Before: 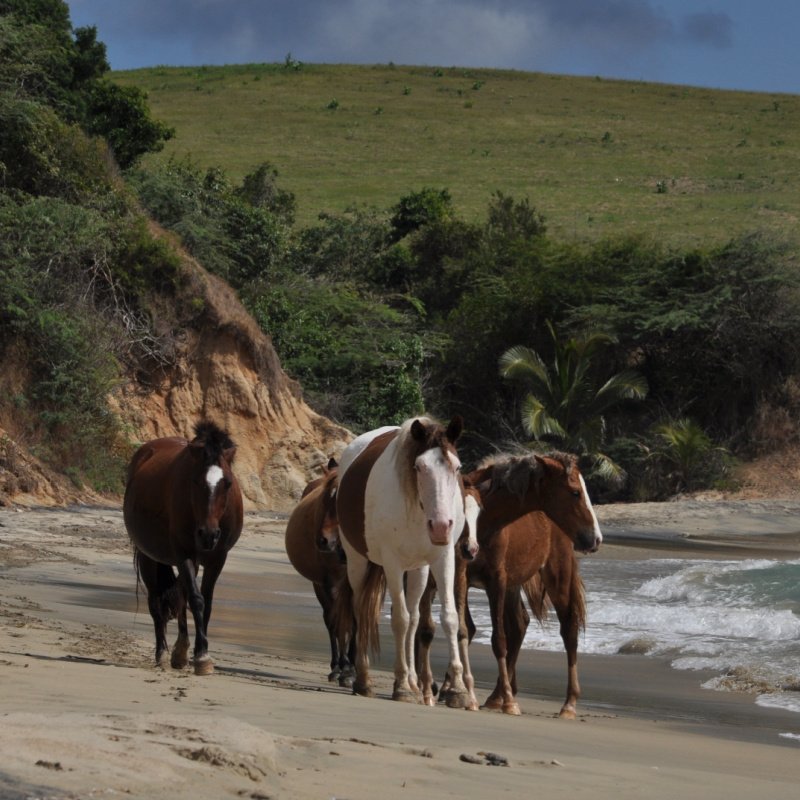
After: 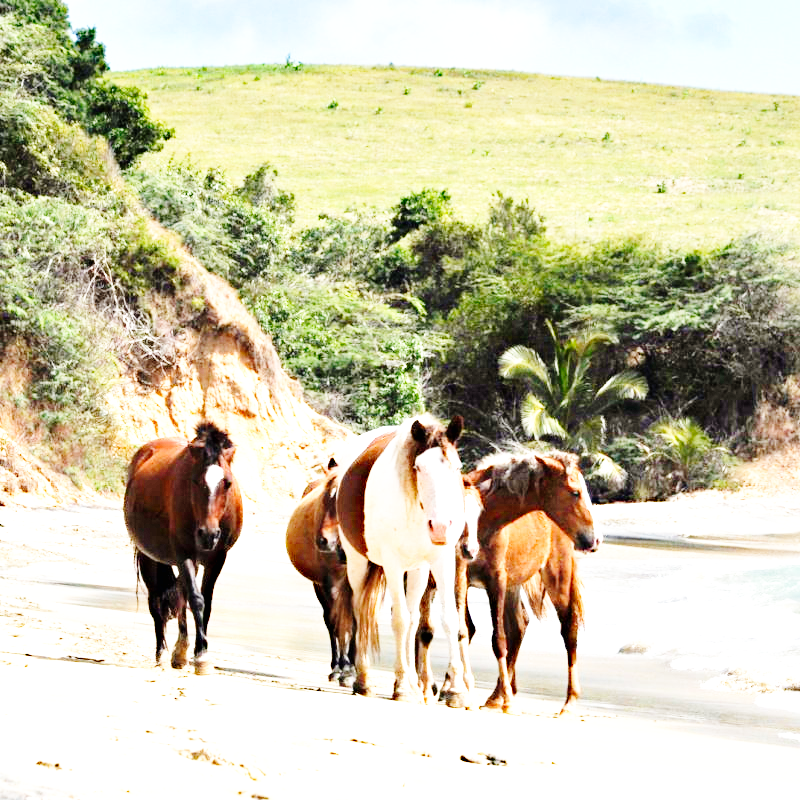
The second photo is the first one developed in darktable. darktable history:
base curve: curves: ch0 [(0, 0) (0, 0) (0.002, 0.001) (0.008, 0.003) (0.019, 0.011) (0.037, 0.037) (0.064, 0.11) (0.102, 0.232) (0.152, 0.379) (0.216, 0.524) (0.296, 0.665) (0.394, 0.789) (0.512, 0.881) (0.651, 0.945) (0.813, 0.986) (1, 1)], preserve colors none
exposure: black level correction 0.001, exposure 2.607 EV, compensate exposure bias true, compensate highlight preservation false
haze removal: compatibility mode true, adaptive false
